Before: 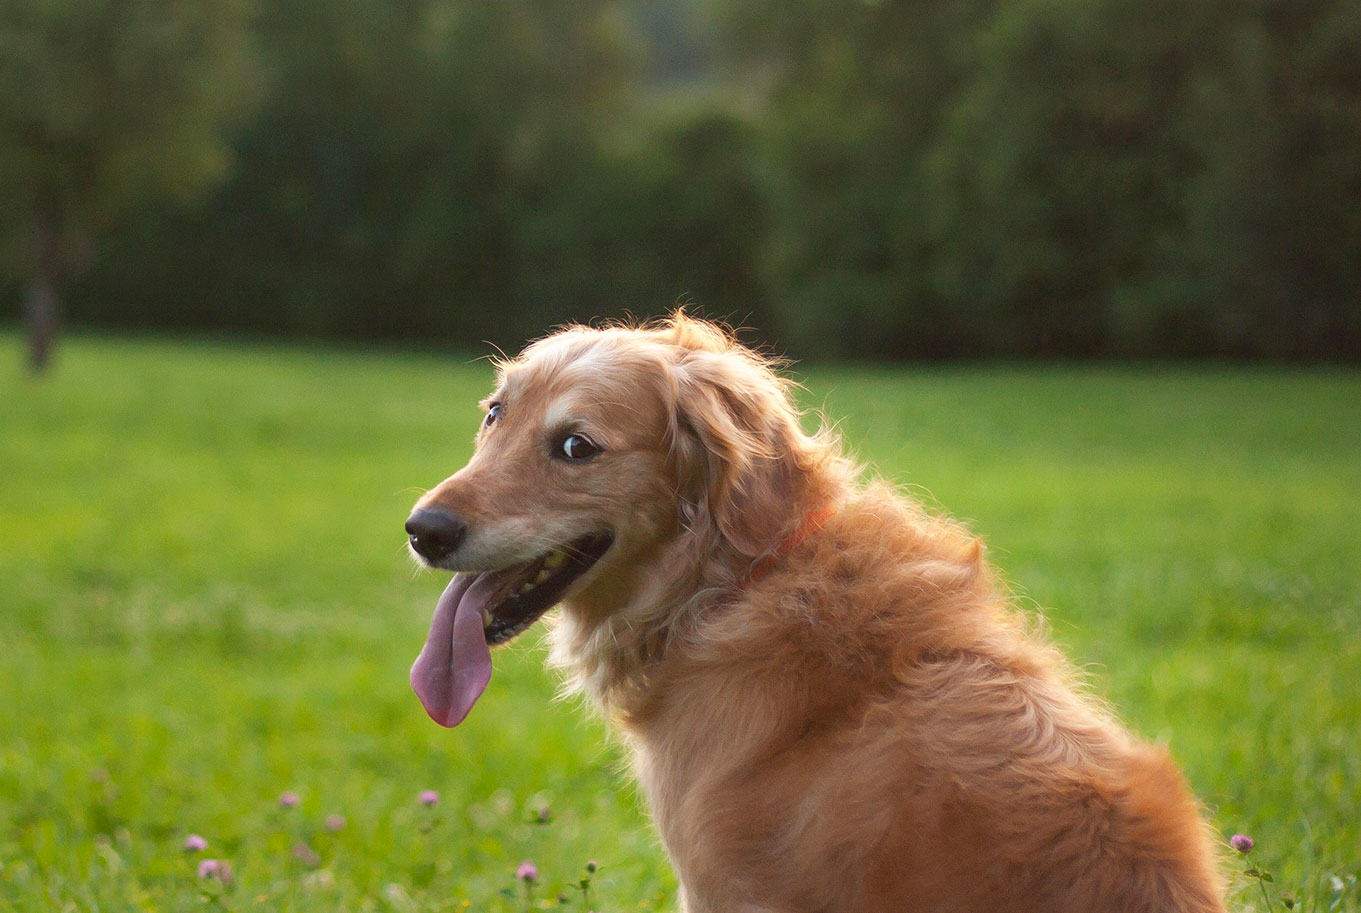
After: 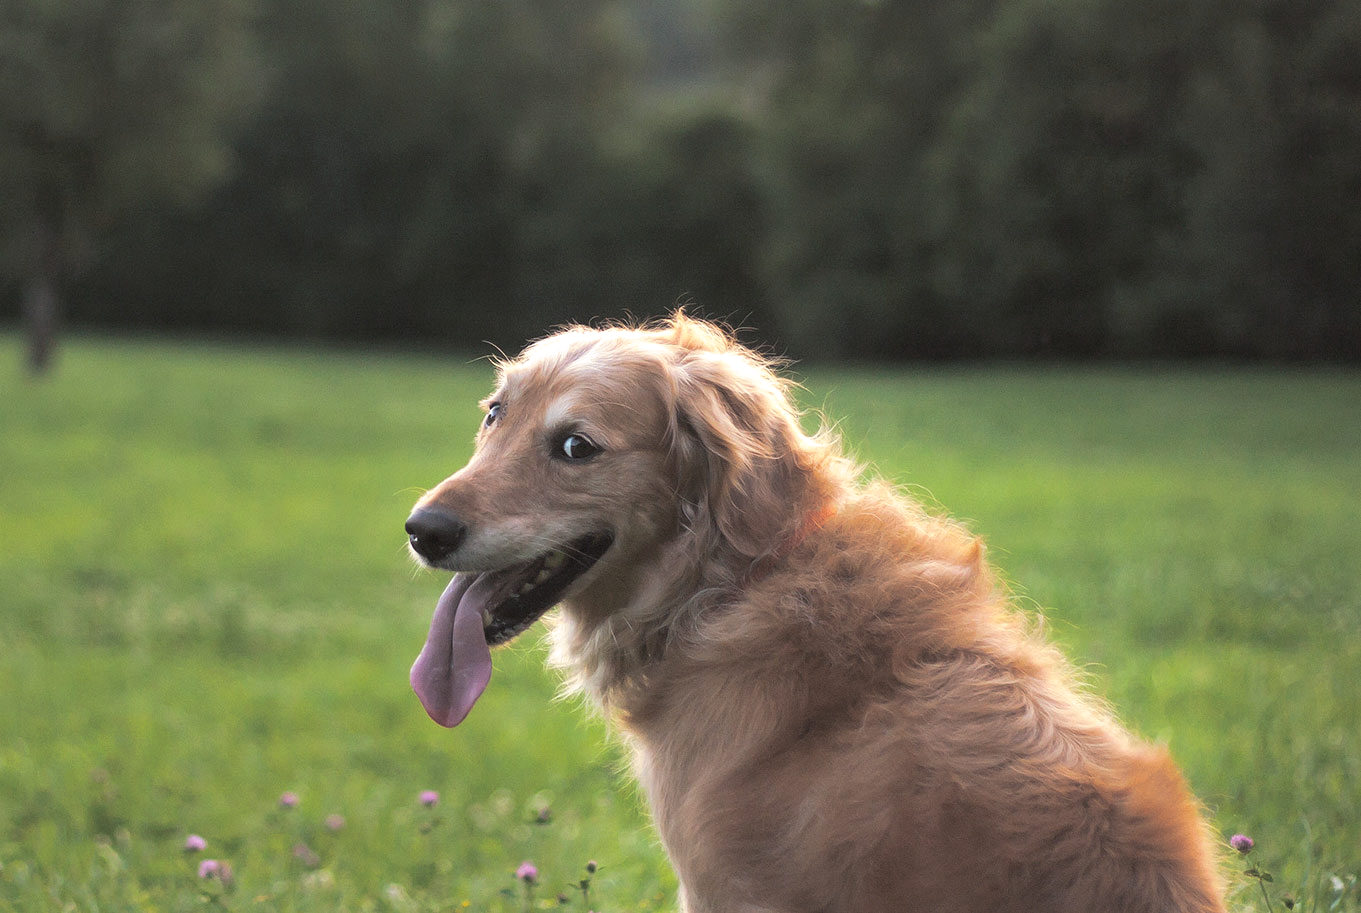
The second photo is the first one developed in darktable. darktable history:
exposure: exposure 0.127 EV, compensate highlight preservation false
split-toning: shadows › hue 43.2°, shadows › saturation 0, highlights › hue 50.4°, highlights › saturation 1
white balance: red 0.984, blue 1.059
